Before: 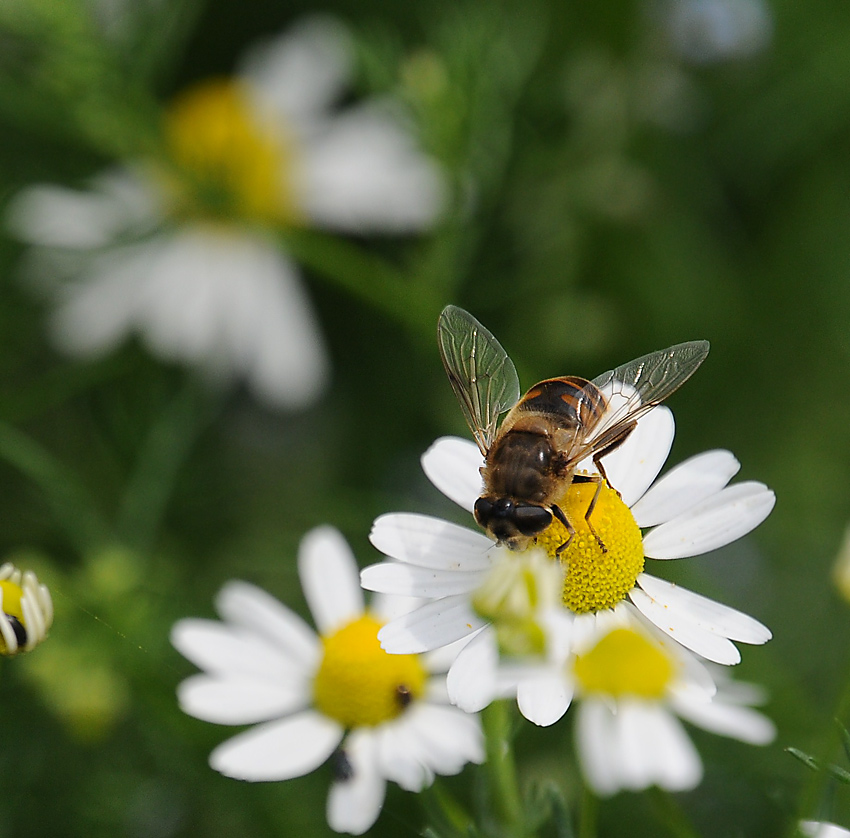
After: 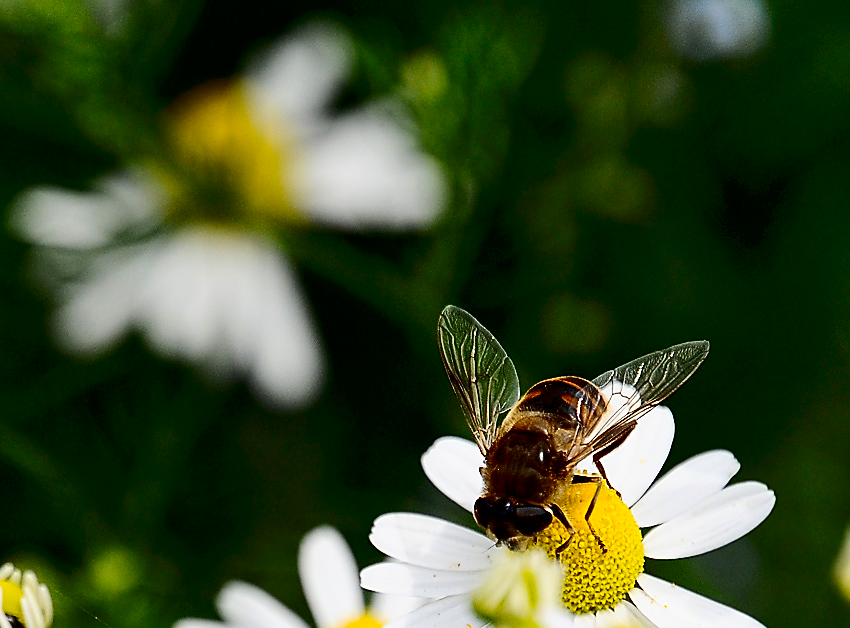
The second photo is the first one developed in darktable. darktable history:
sharpen: on, module defaults
contrast brightness saturation: contrast 0.325, brightness -0.066, saturation 0.167
exposure: black level correction 0.017, exposure -0.006 EV, compensate highlight preservation false
tone equalizer: edges refinement/feathering 500, mask exposure compensation -1.57 EV, preserve details no
crop: bottom 24.983%
shadows and highlights: shadows 36.97, highlights -27.85, soften with gaussian
